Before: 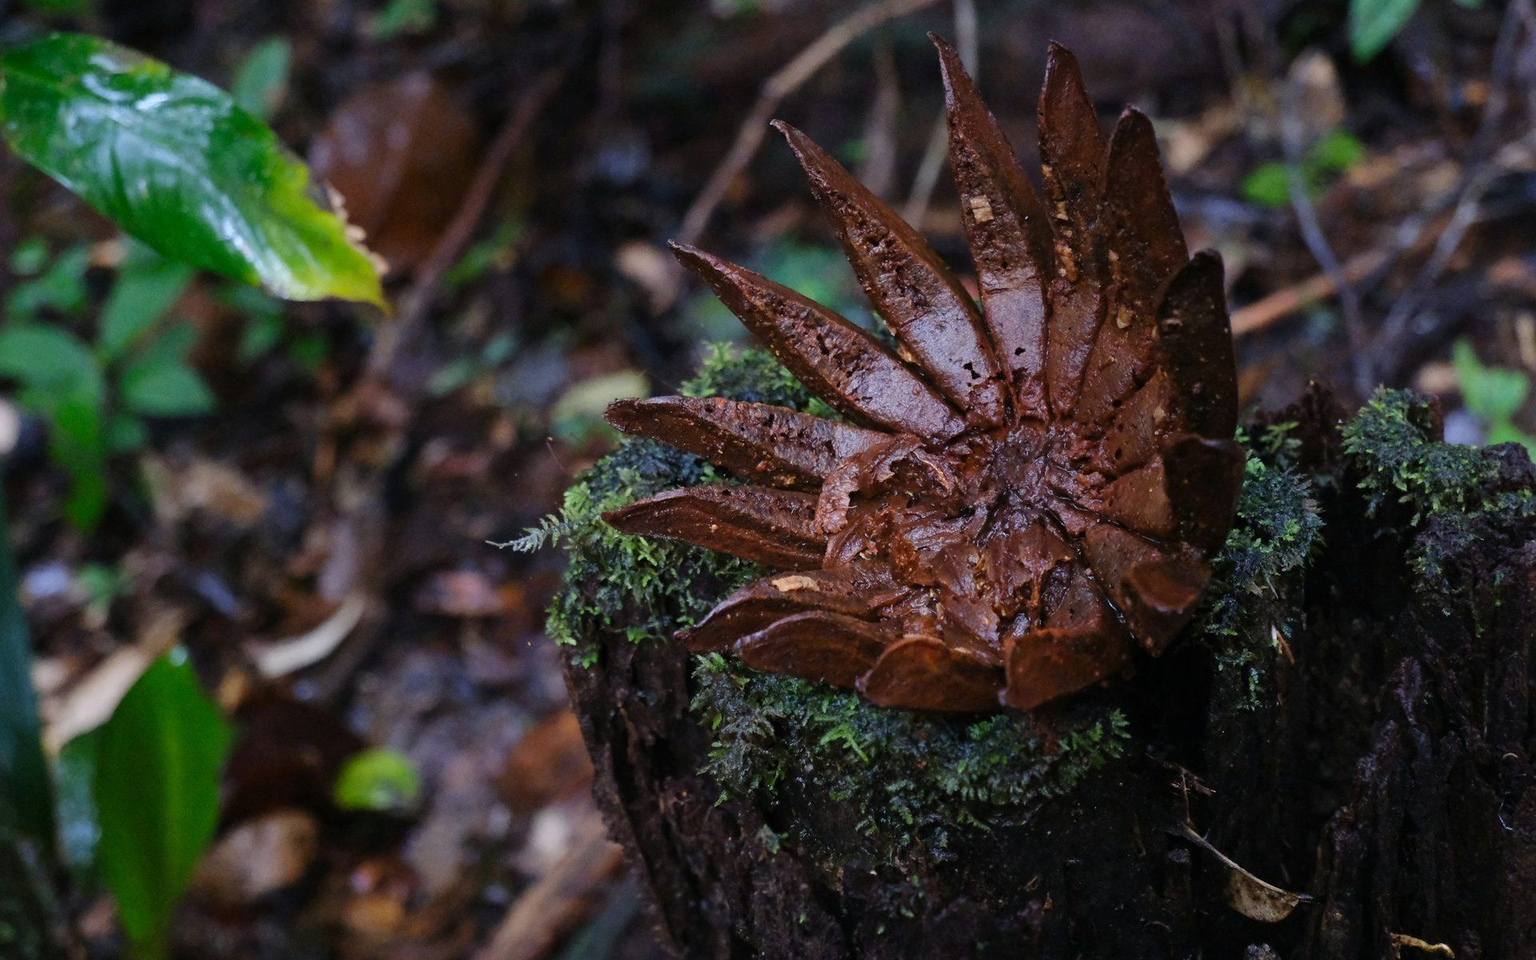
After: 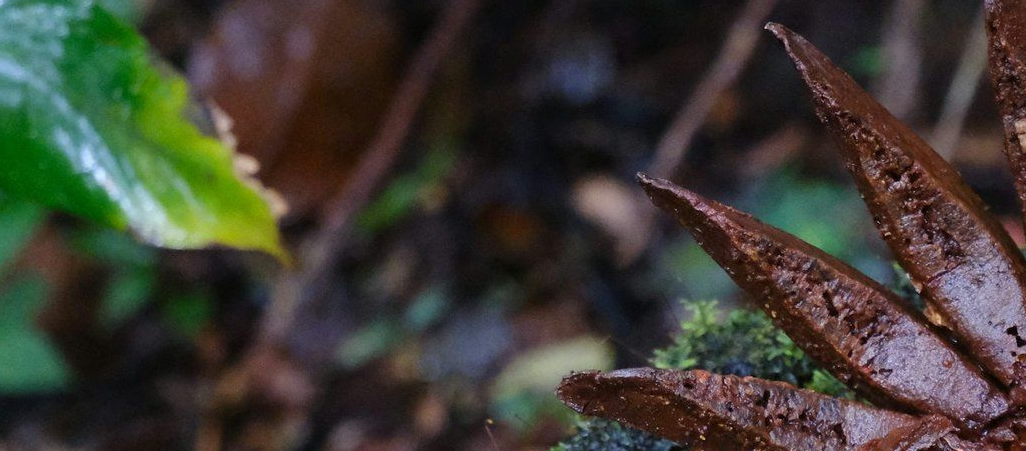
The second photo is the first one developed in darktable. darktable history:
crop: left 10.321%, top 10.644%, right 36.223%, bottom 51.758%
